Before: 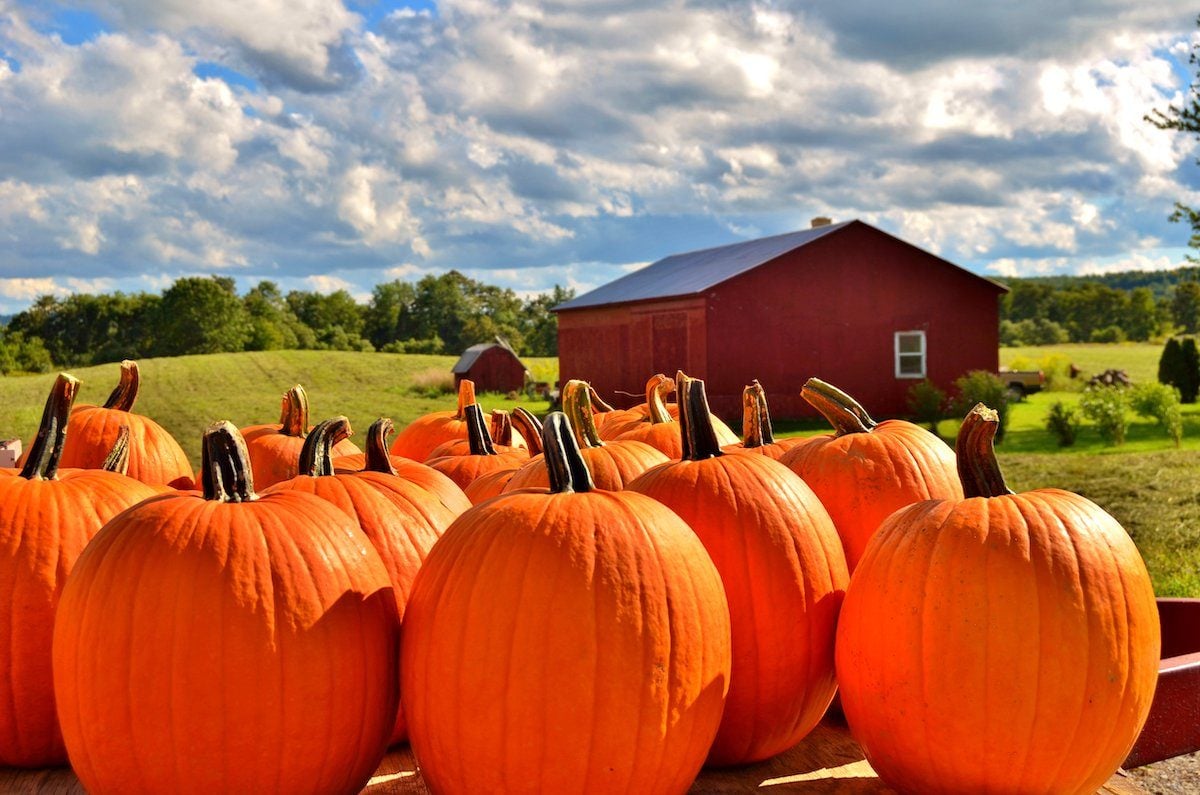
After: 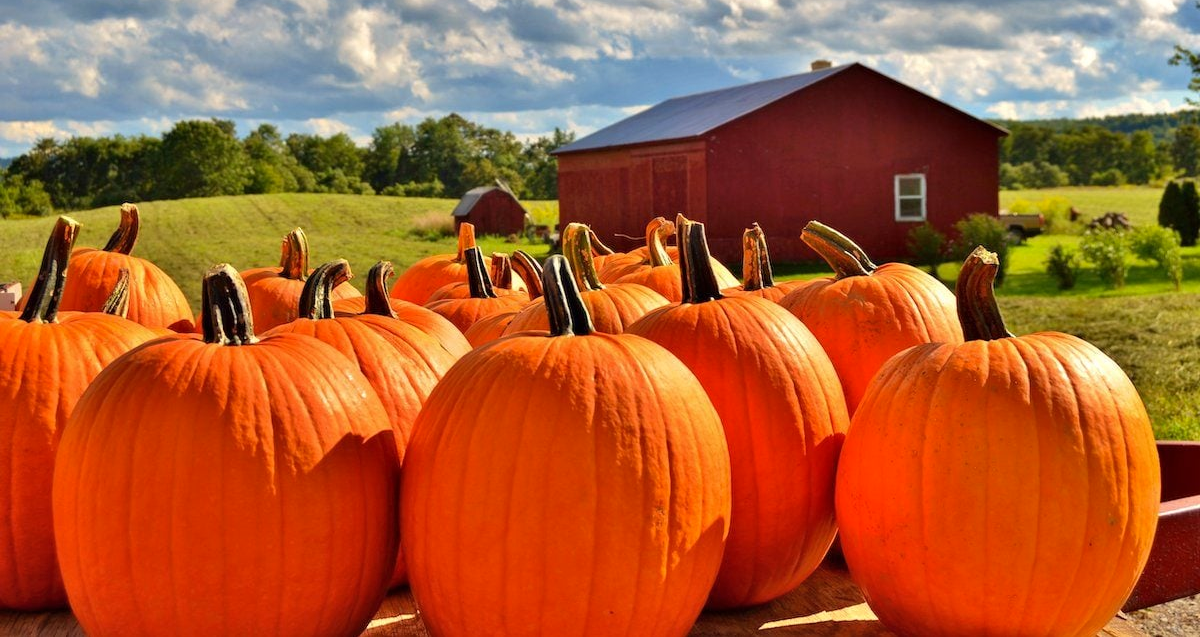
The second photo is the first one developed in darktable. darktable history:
shadows and highlights: shadows 58.13, soften with gaussian
color correction: highlights b* 2.9
crop and rotate: top 19.818%
